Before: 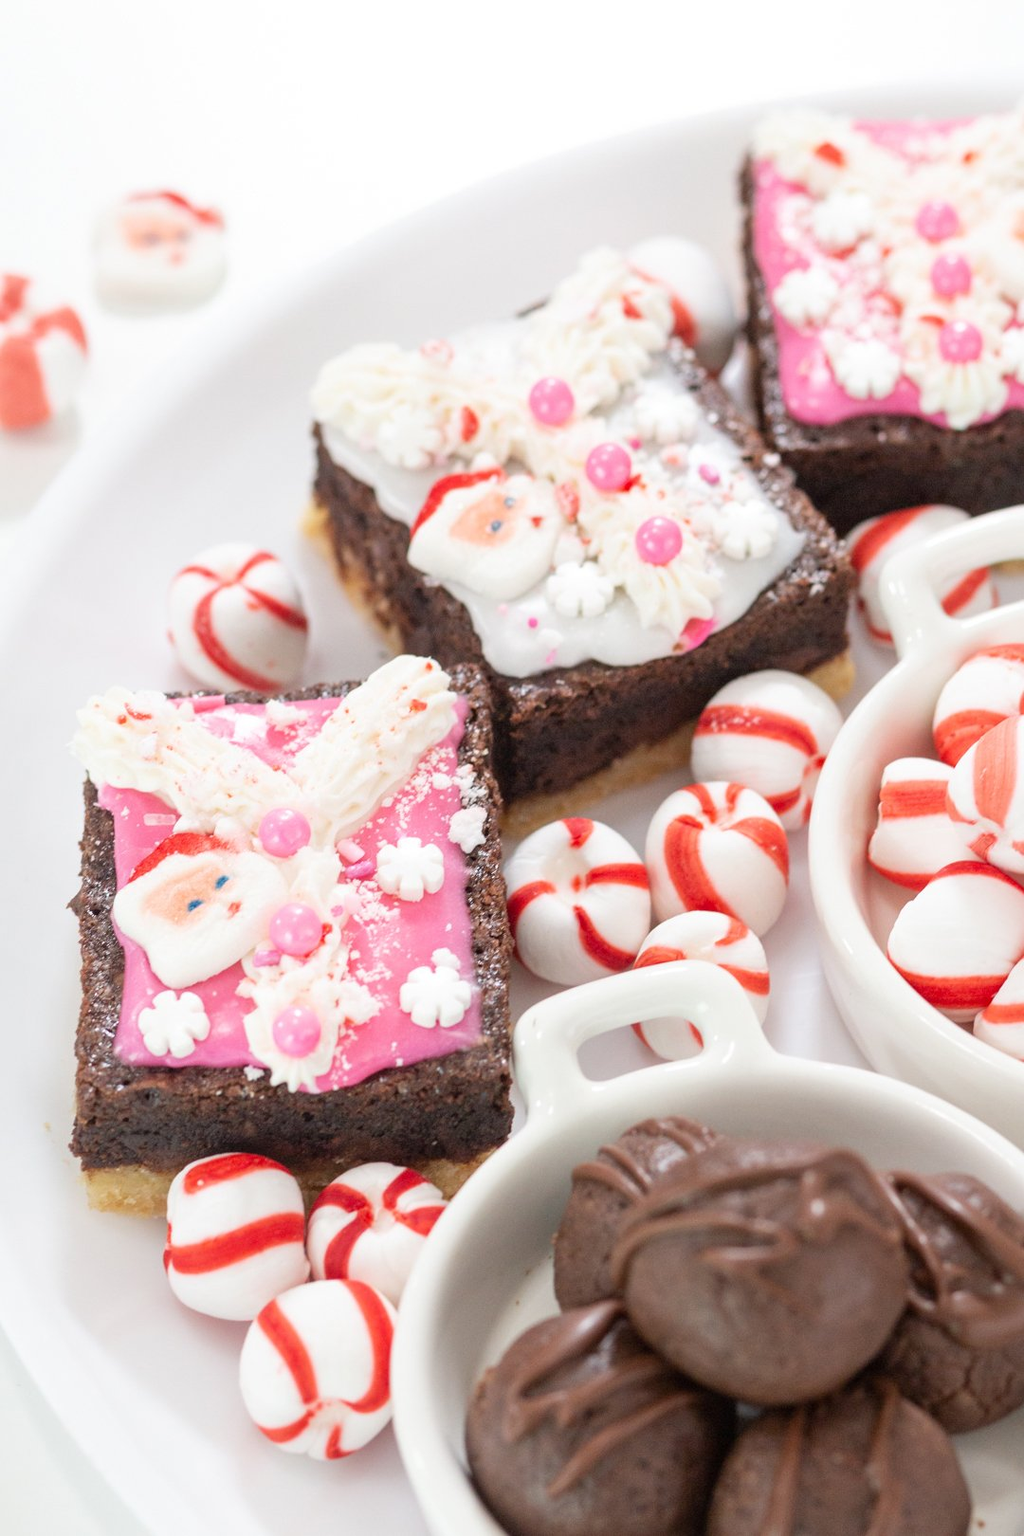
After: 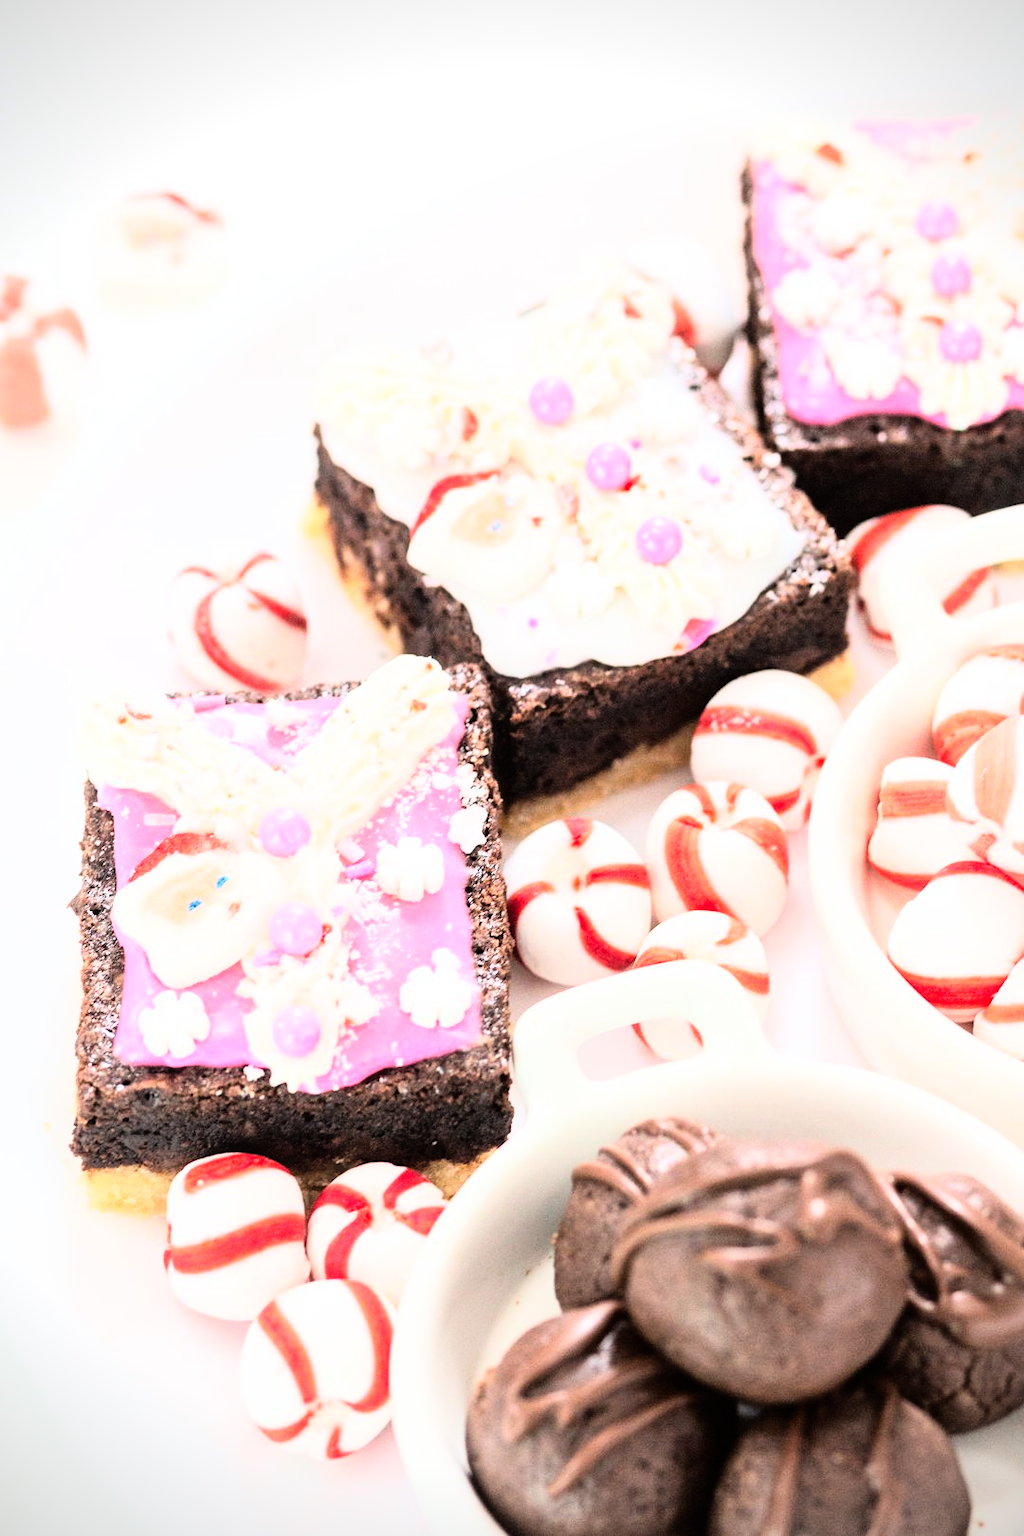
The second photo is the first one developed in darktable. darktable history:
vignetting: fall-off start 91.19%
rgb curve: curves: ch0 [(0, 0) (0.21, 0.15) (0.24, 0.21) (0.5, 0.75) (0.75, 0.96) (0.89, 0.99) (1, 1)]; ch1 [(0, 0.02) (0.21, 0.13) (0.25, 0.2) (0.5, 0.67) (0.75, 0.9) (0.89, 0.97) (1, 1)]; ch2 [(0, 0.02) (0.21, 0.13) (0.25, 0.2) (0.5, 0.67) (0.75, 0.9) (0.89, 0.97) (1, 1)], compensate middle gray true
